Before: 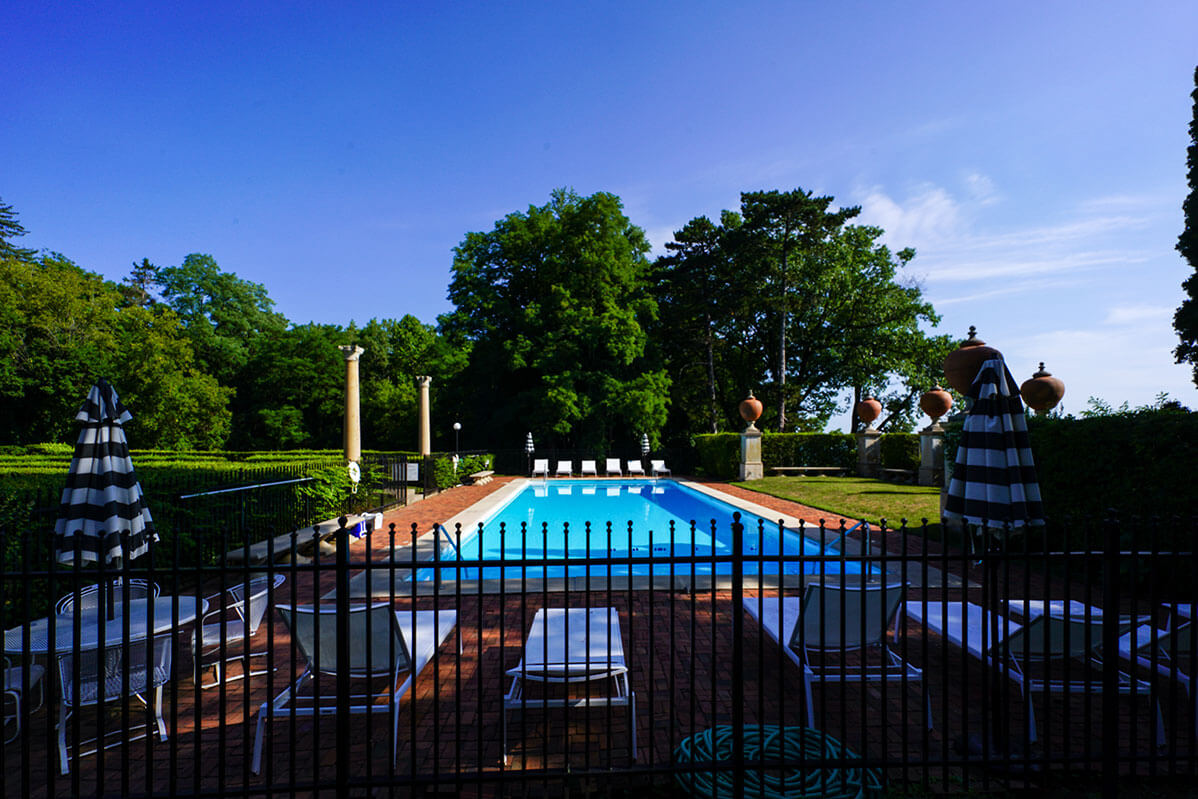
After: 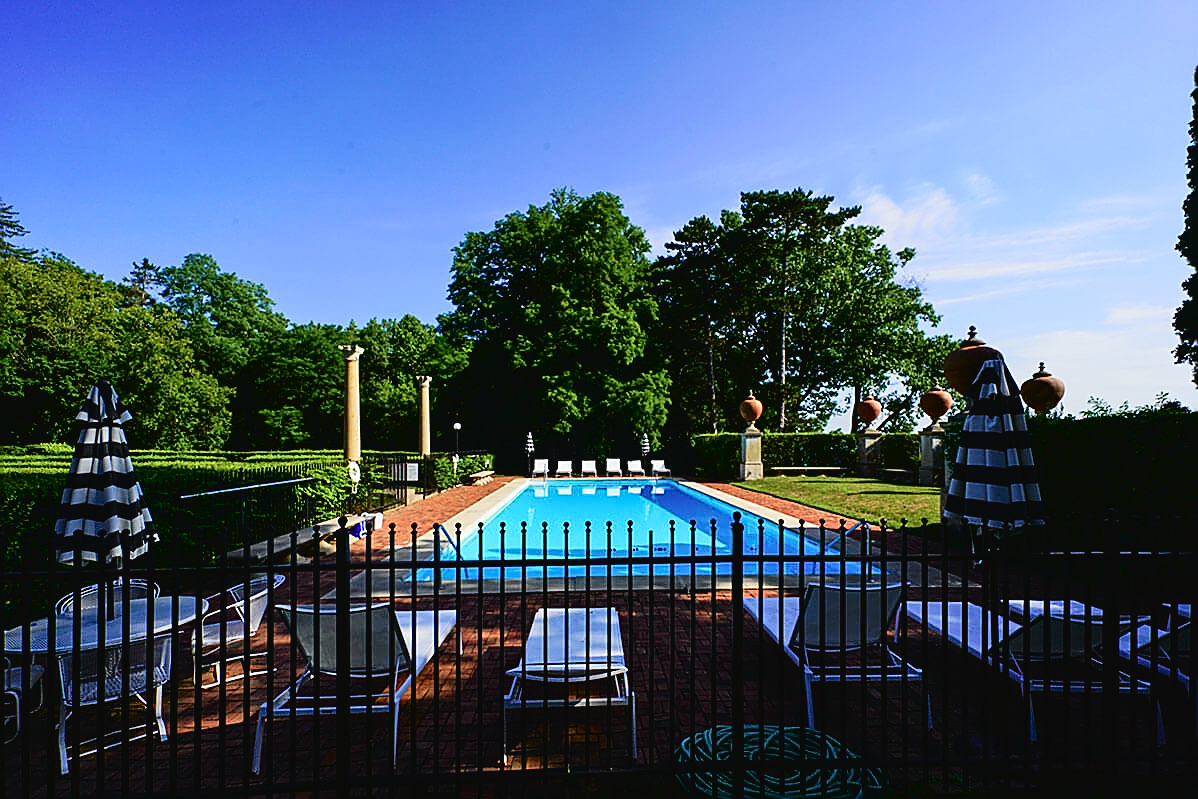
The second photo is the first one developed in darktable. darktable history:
sharpen: radius 1.4, amount 1.25, threshold 0.7
tone curve: curves: ch0 [(0.003, 0.029) (0.037, 0.036) (0.149, 0.117) (0.297, 0.318) (0.422, 0.474) (0.531, 0.6) (0.743, 0.809) (0.877, 0.901) (1, 0.98)]; ch1 [(0, 0) (0.305, 0.325) (0.453, 0.437) (0.482, 0.479) (0.501, 0.5) (0.506, 0.503) (0.567, 0.572) (0.605, 0.608) (0.668, 0.69) (1, 1)]; ch2 [(0, 0) (0.313, 0.306) (0.4, 0.399) (0.45, 0.48) (0.499, 0.502) (0.512, 0.523) (0.57, 0.595) (0.653, 0.662) (1, 1)], color space Lab, independent channels, preserve colors none
